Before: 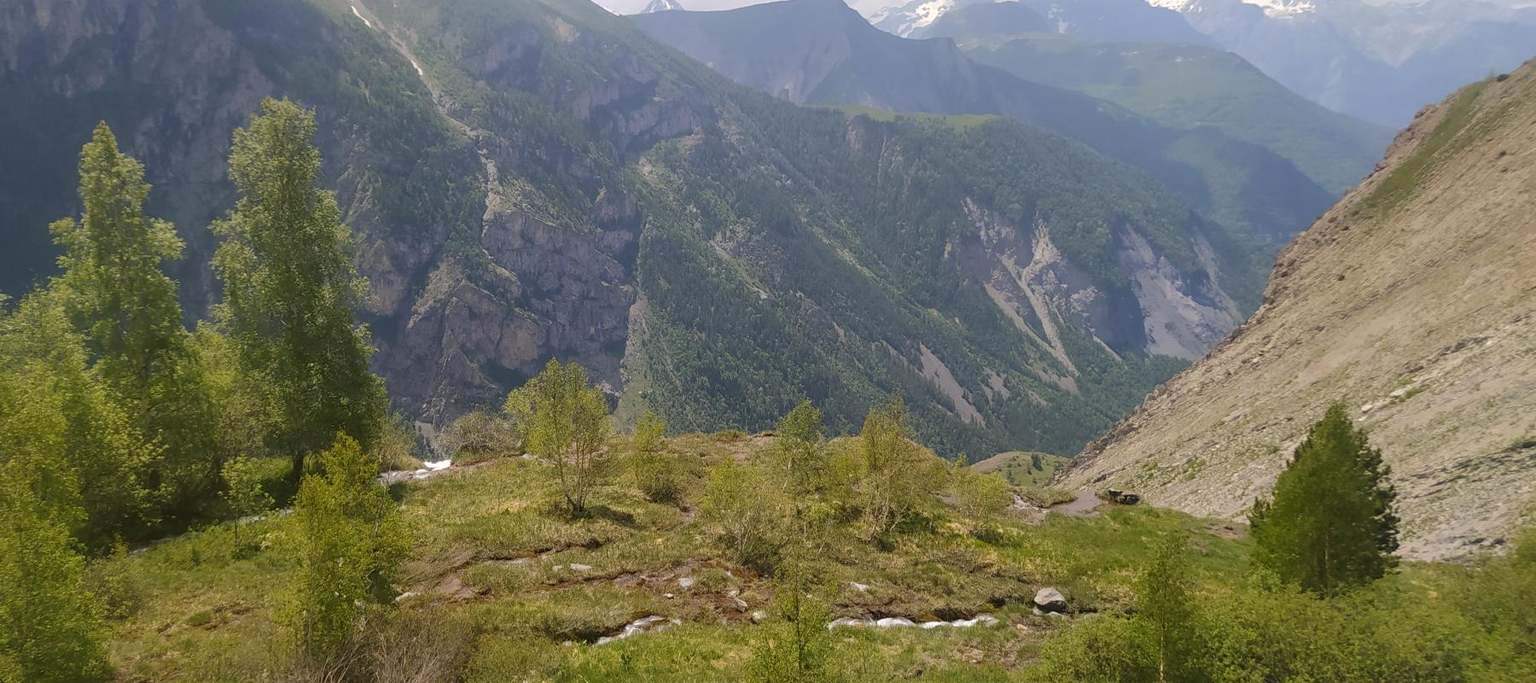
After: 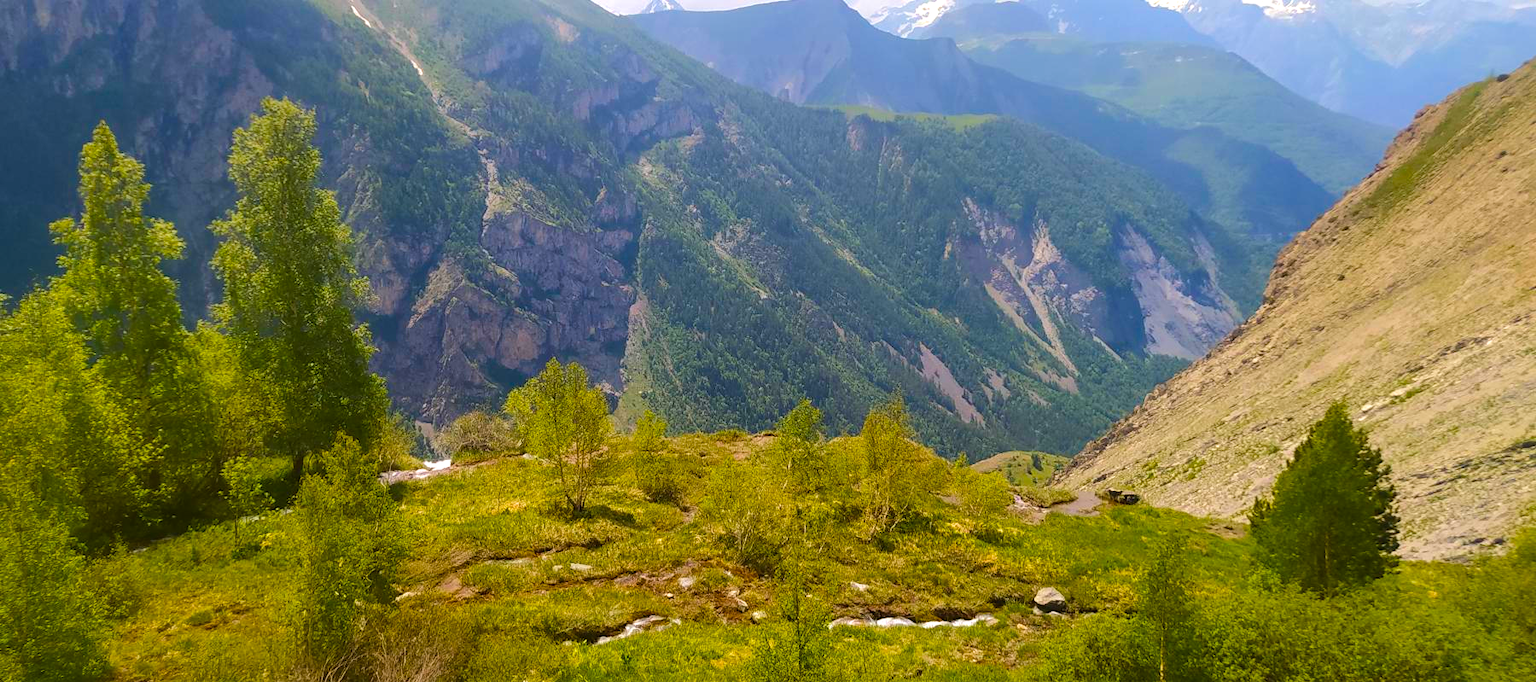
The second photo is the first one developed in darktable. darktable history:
tone equalizer: -8 EV -0.417 EV, -7 EV -0.389 EV, -6 EV -0.333 EV, -5 EV -0.222 EV, -3 EV 0.222 EV, -2 EV 0.333 EV, -1 EV 0.389 EV, +0 EV 0.417 EV, edges refinement/feathering 500, mask exposure compensation -1.25 EV, preserve details no
contrast brightness saturation: contrast 0.04, saturation 0.16
velvia: strength 51%, mid-tones bias 0.51
